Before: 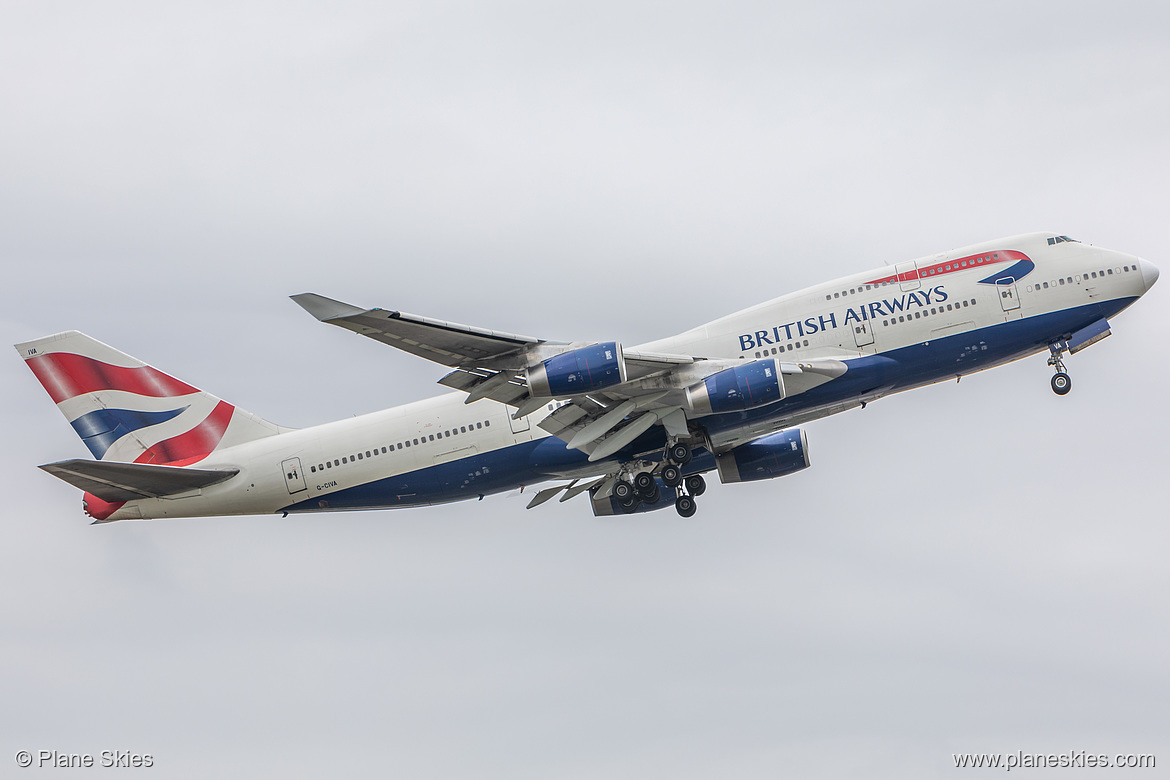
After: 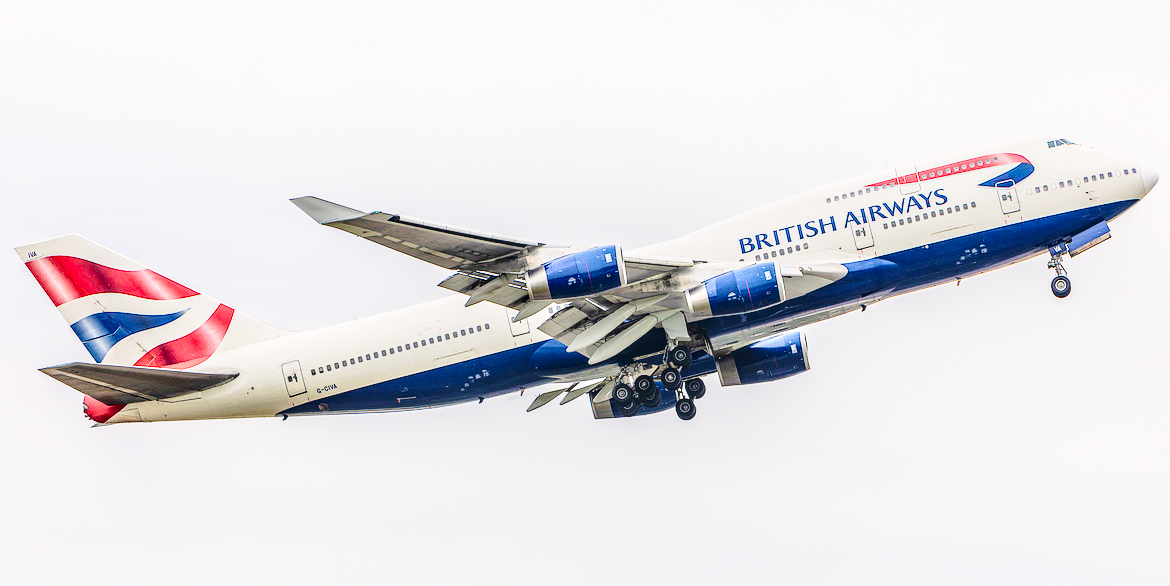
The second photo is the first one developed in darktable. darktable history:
crop and rotate: top 12.459%, bottom 12.285%
color balance rgb: highlights gain › chroma 1.043%, highlights gain › hue 60.26°, perceptual saturation grading › global saturation 0.877%, perceptual saturation grading › highlights -30.006%, perceptual saturation grading › shadows 19.553%, global vibrance 1.386%, saturation formula JzAzBz (2021)
velvia: strength 45.03%
base curve: curves: ch0 [(0, 0) (0.028, 0.03) (0.121, 0.232) (0.46, 0.748) (0.859, 0.968) (1, 1)], preserve colors none
local contrast: on, module defaults
tone curve: curves: ch0 [(0, 0) (0.004, 0.001) (0.133, 0.112) (0.325, 0.362) (0.832, 0.893) (1, 1)], color space Lab, independent channels, preserve colors none
contrast brightness saturation: contrast 0.08, saturation 0.2
